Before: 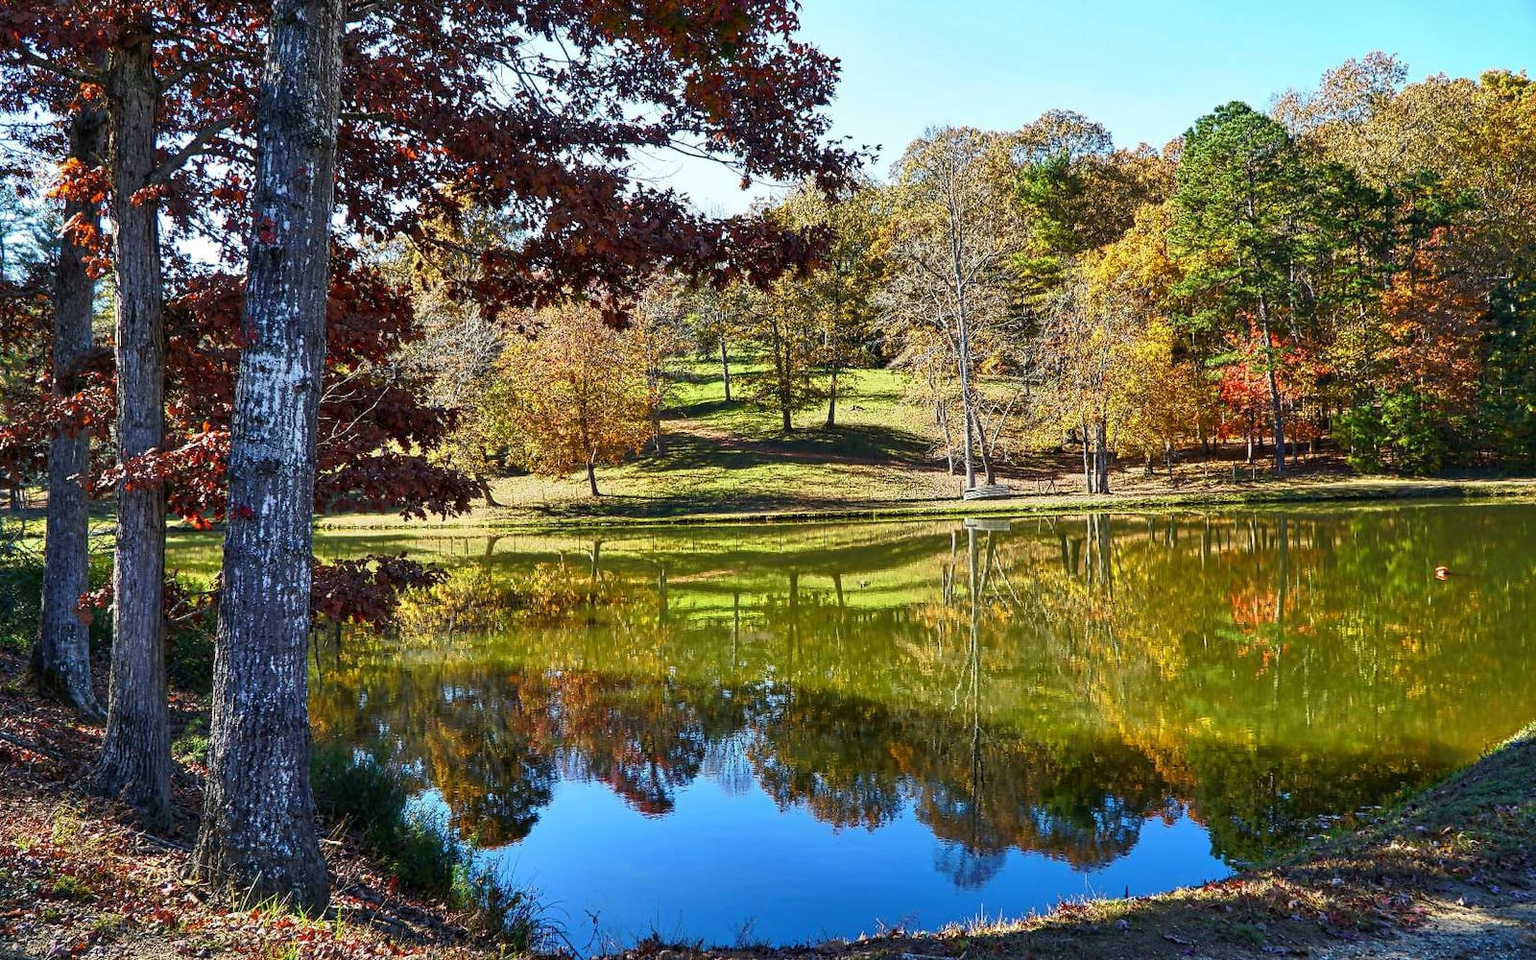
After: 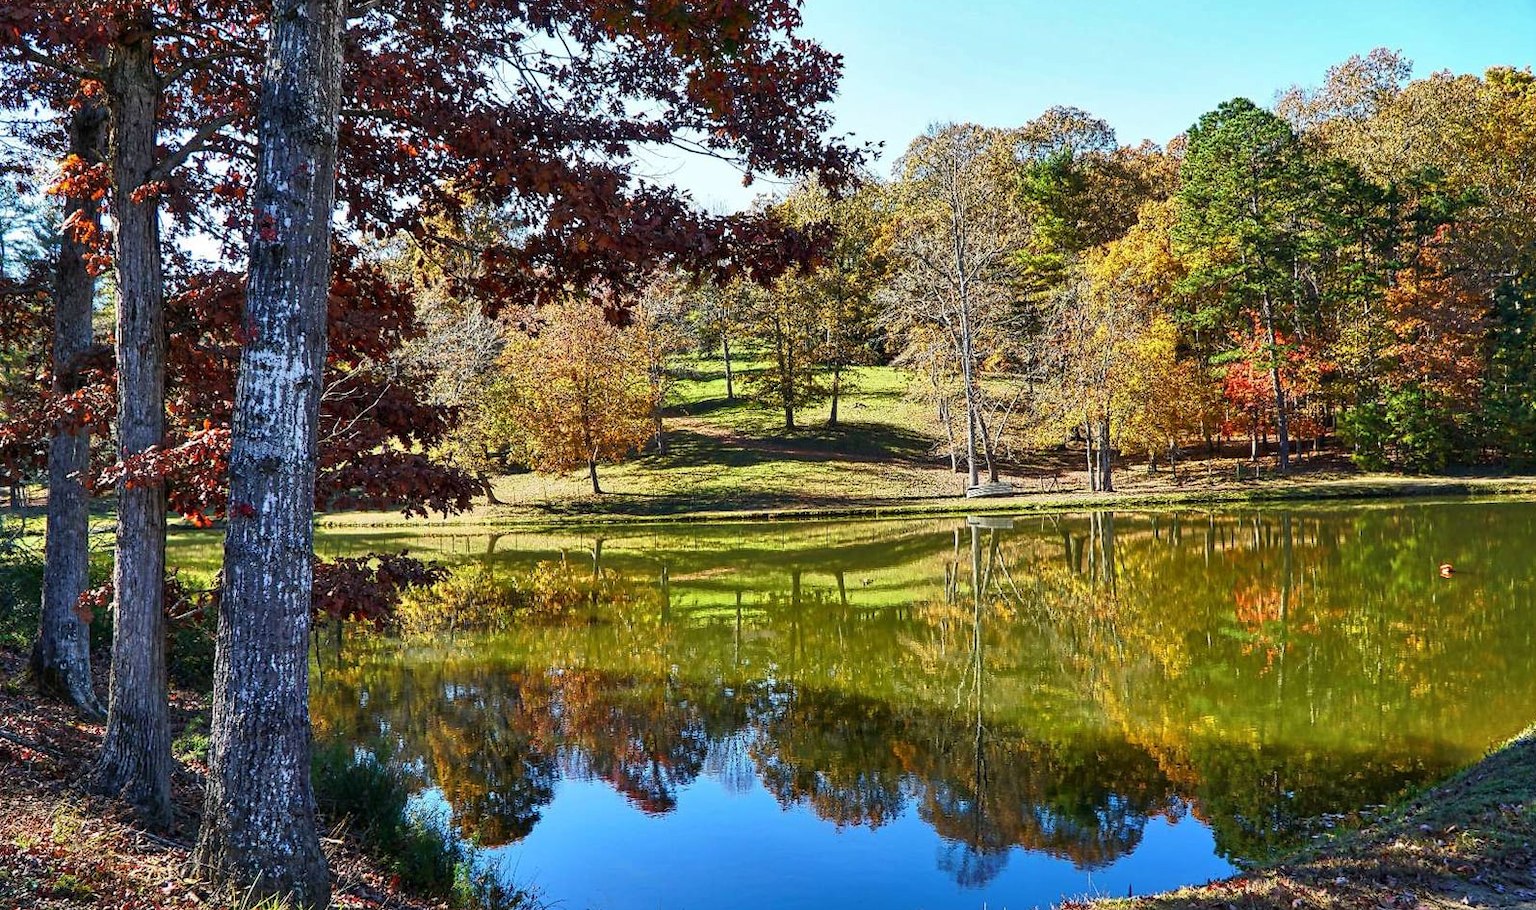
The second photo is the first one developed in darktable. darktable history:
crop: top 0.438%, right 0.26%, bottom 5.047%
shadows and highlights: shadows 37.3, highlights -27.32, soften with gaussian
